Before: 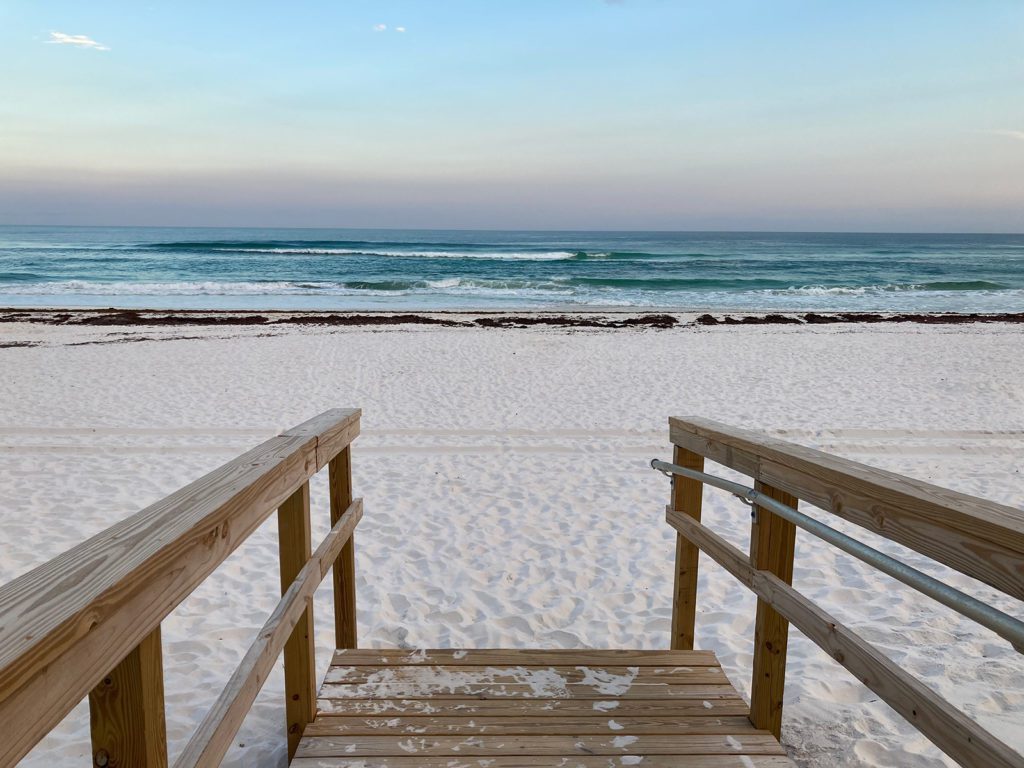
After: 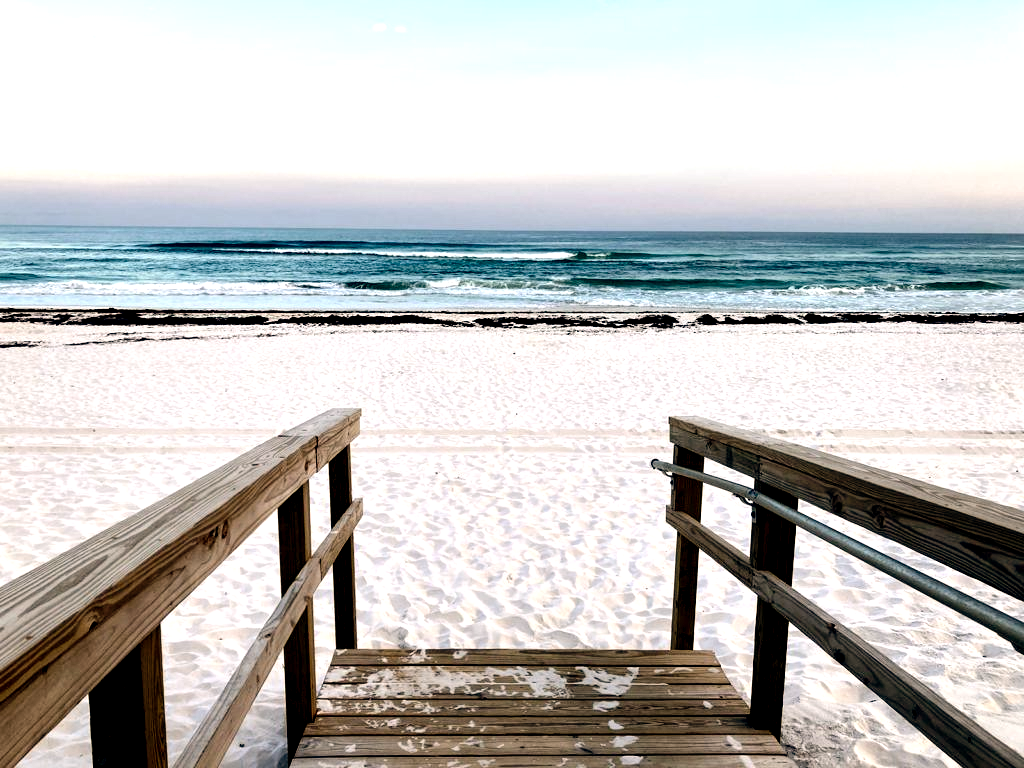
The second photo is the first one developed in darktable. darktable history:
tone equalizer: -8 EV -1.08 EV, -7 EV -1.01 EV, -6 EV -0.867 EV, -5 EV -0.578 EV, -3 EV 0.578 EV, -2 EV 0.867 EV, -1 EV 1.01 EV, +0 EV 1.08 EV, edges refinement/feathering 500, mask exposure compensation -1.57 EV, preserve details no
tone curve: curves: ch0 [(0, 0) (0.003, 0.001) (0.011, 0.004) (0.025, 0.011) (0.044, 0.021) (0.069, 0.028) (0.1, 0.036) (0.136, 0.051) (0.177, 0.085) (0.224, 0.127) (0.277, 0.193) (0.335, 0.266) (0.399, 0.338) (0.468, 0.419) (0.543, 0.504) (0.623, 0.593) (0.709, 0.689) (0.801, 0.784) (0.898, 0.888) (1, 1)], preserve colors none
local contrast: highlights 100%, shadows 100%, detail 120%, midtone range 0.2
color balance: lift [0.975, 0.993, 1, 1.015], gamma [1.1, 1, 1, 0.945], gain [1, 1.04, 1, 0.95]
